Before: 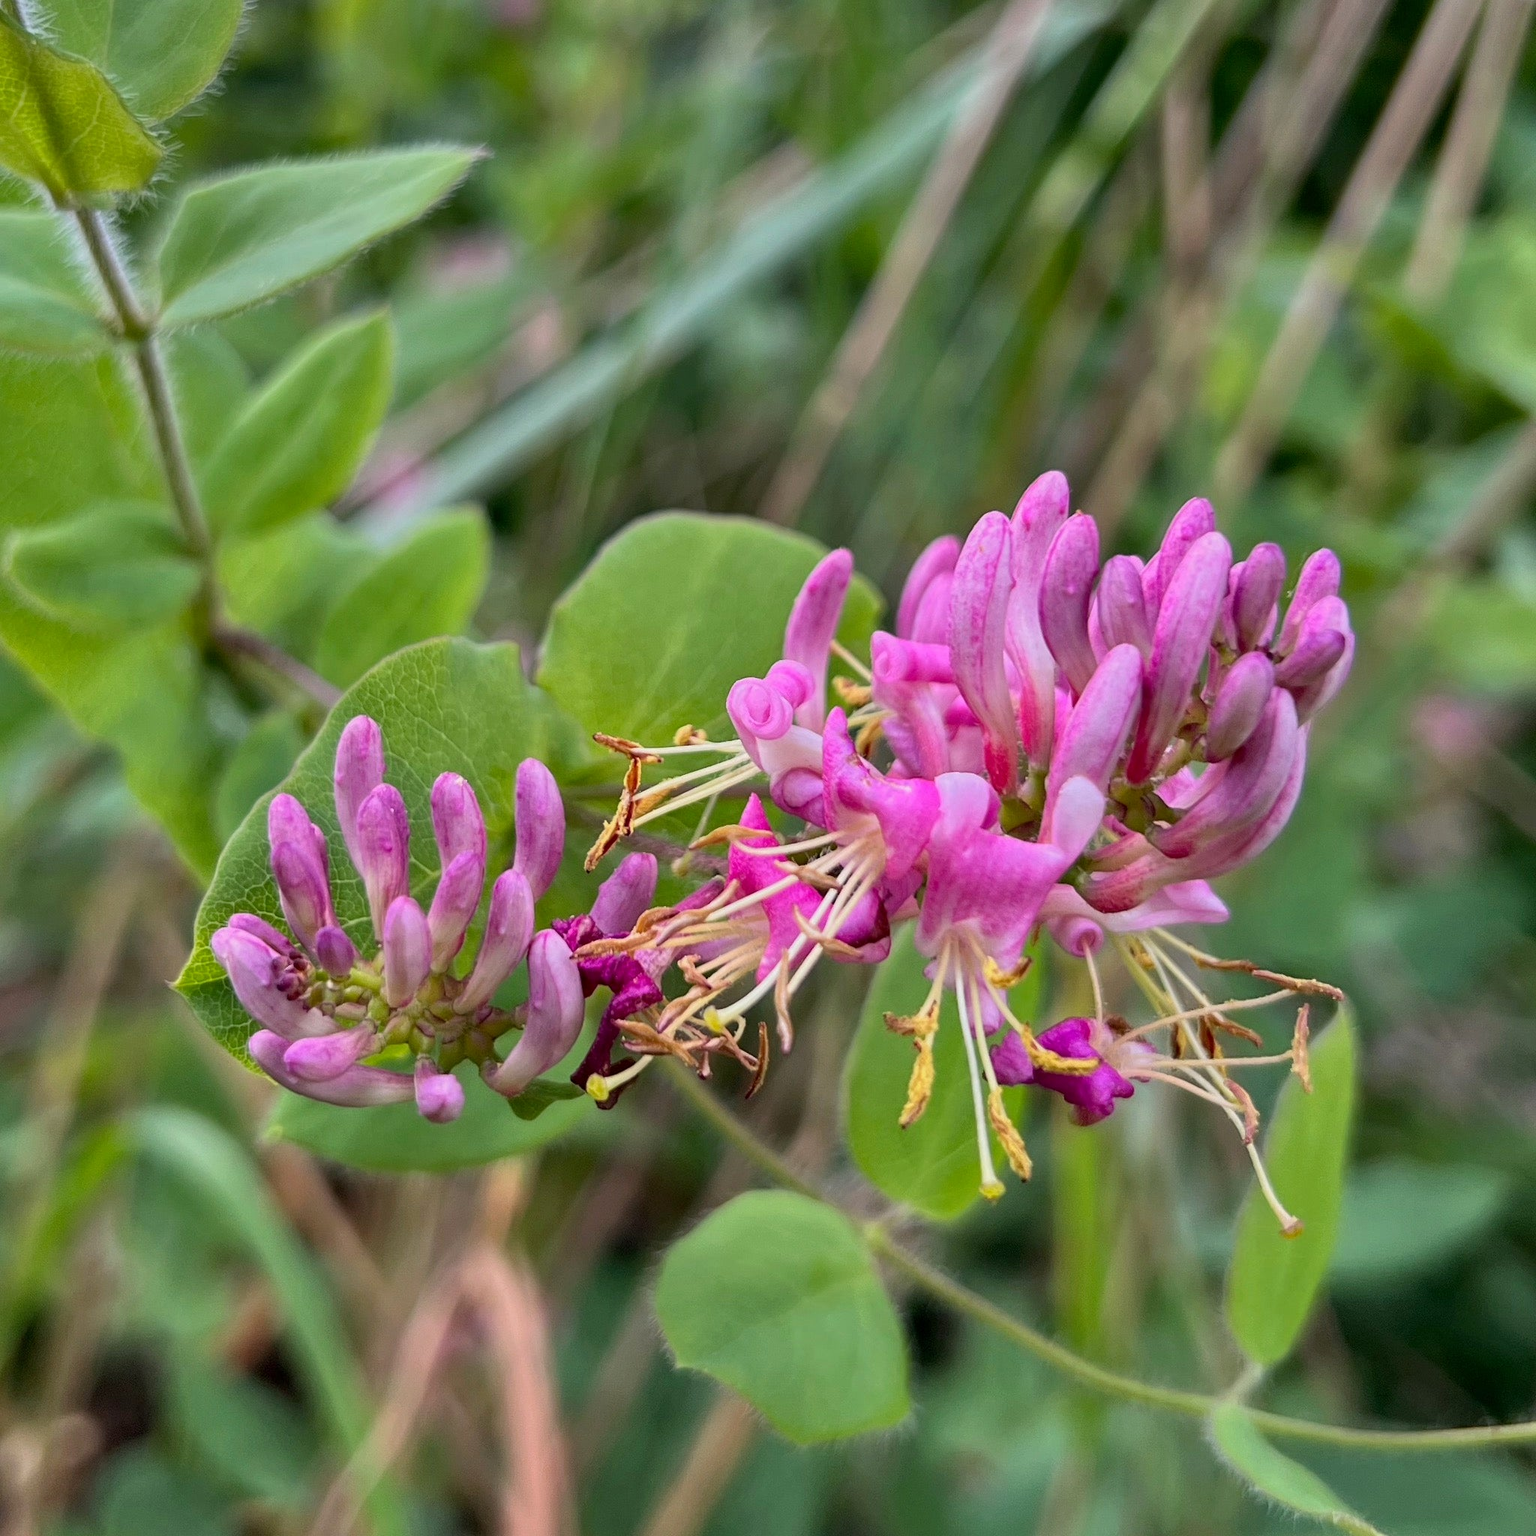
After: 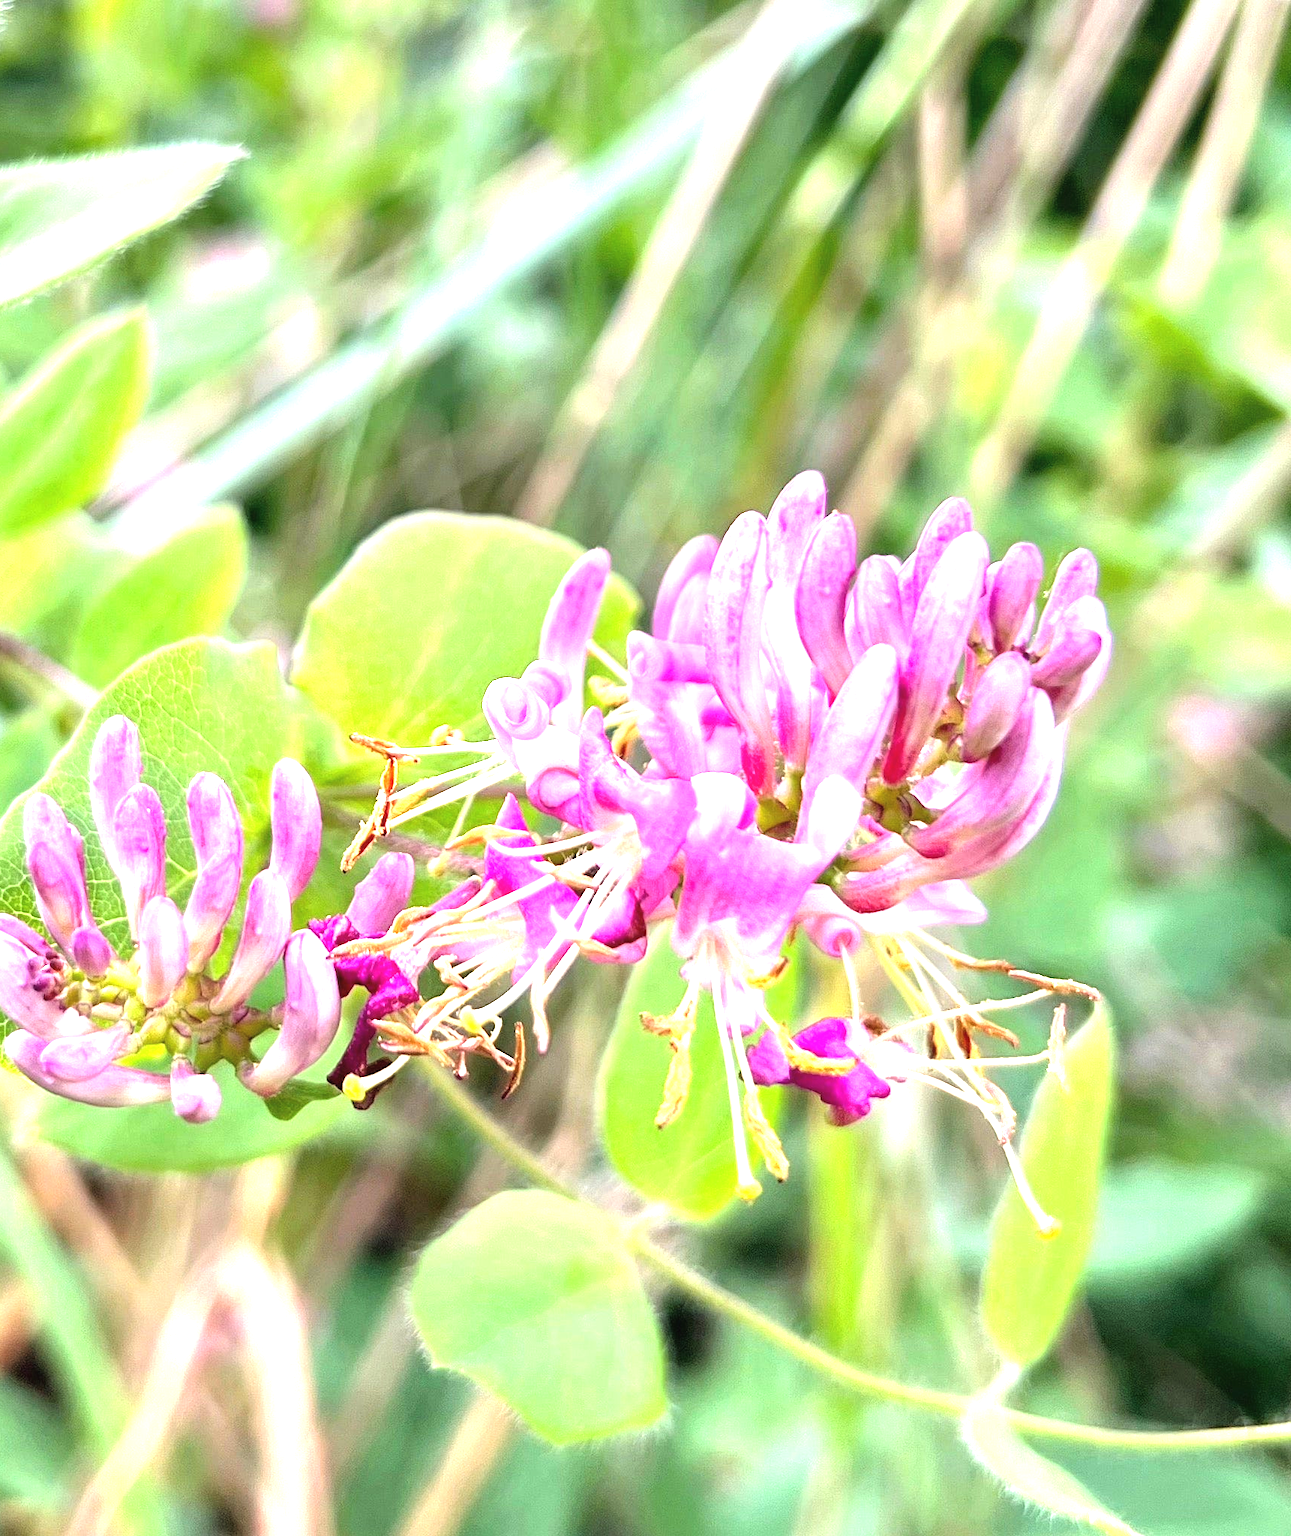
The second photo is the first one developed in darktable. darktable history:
tone equalizer: -8 EV -0.74 EV, -7 EV -0.694 EV, -6 EV -0.601 EV, -5 EV -0.373 EV, -3 EV 0.399 EV, -2 EV 0.6 EV, -1 EV 0.69 EV, +0 EV 0.722 EV
crop: left 15.91%
exposure: black level correction -0.002, exposure 1.33 EV, compensate highlight preservation false
